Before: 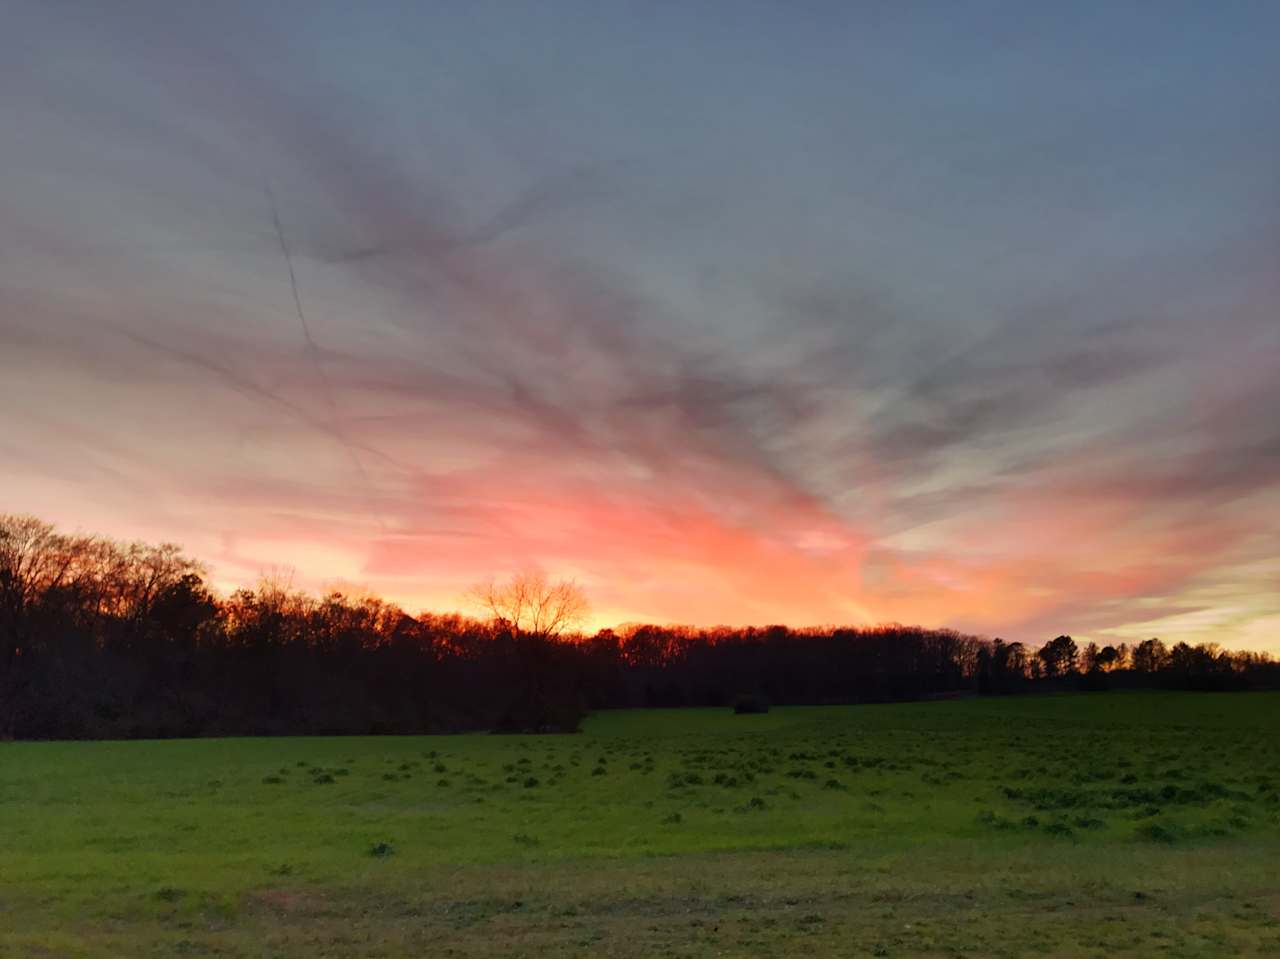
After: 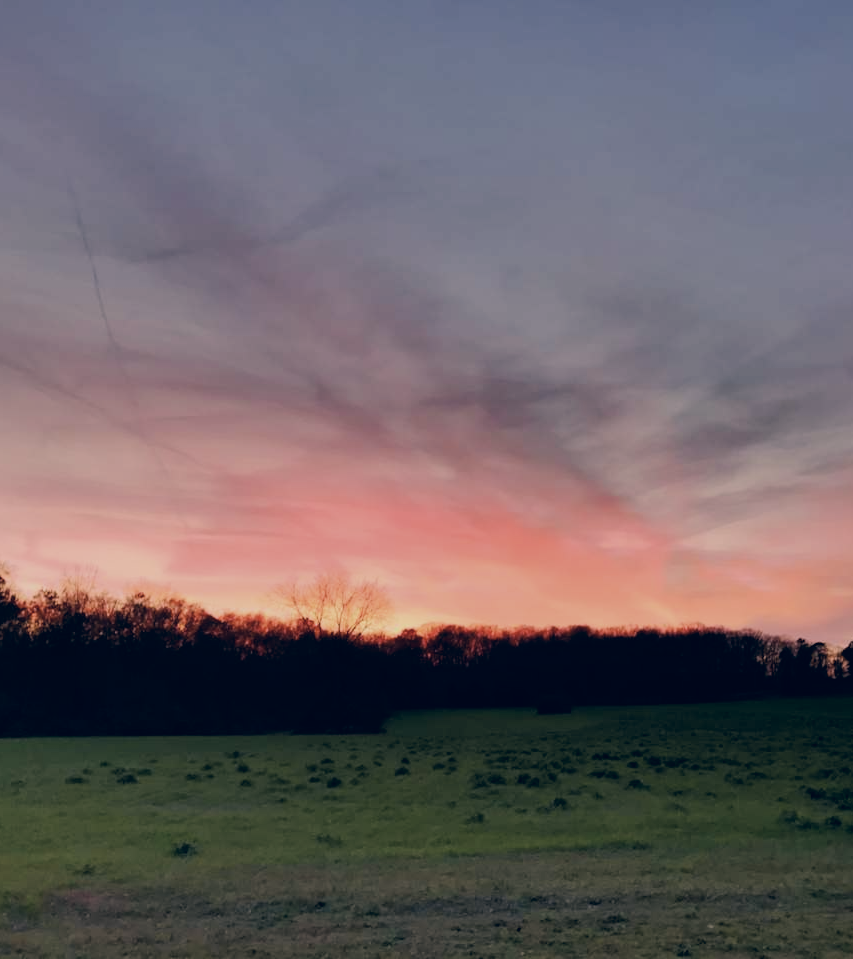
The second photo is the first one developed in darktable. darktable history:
color correction: highlights a* 13.82, highlights b* 5.86, shadows a* -5.67, shadows b* -15.75, saturation 0.843
crop: left 15.406%, right 17.892%
contrast brightness saturation: saturation -0.09
filmic rgb: black relative exposure -7.65 EV, white relative exposure 4.56 EV, hardness 3.61, iterations of high-quality reconstruction 0
